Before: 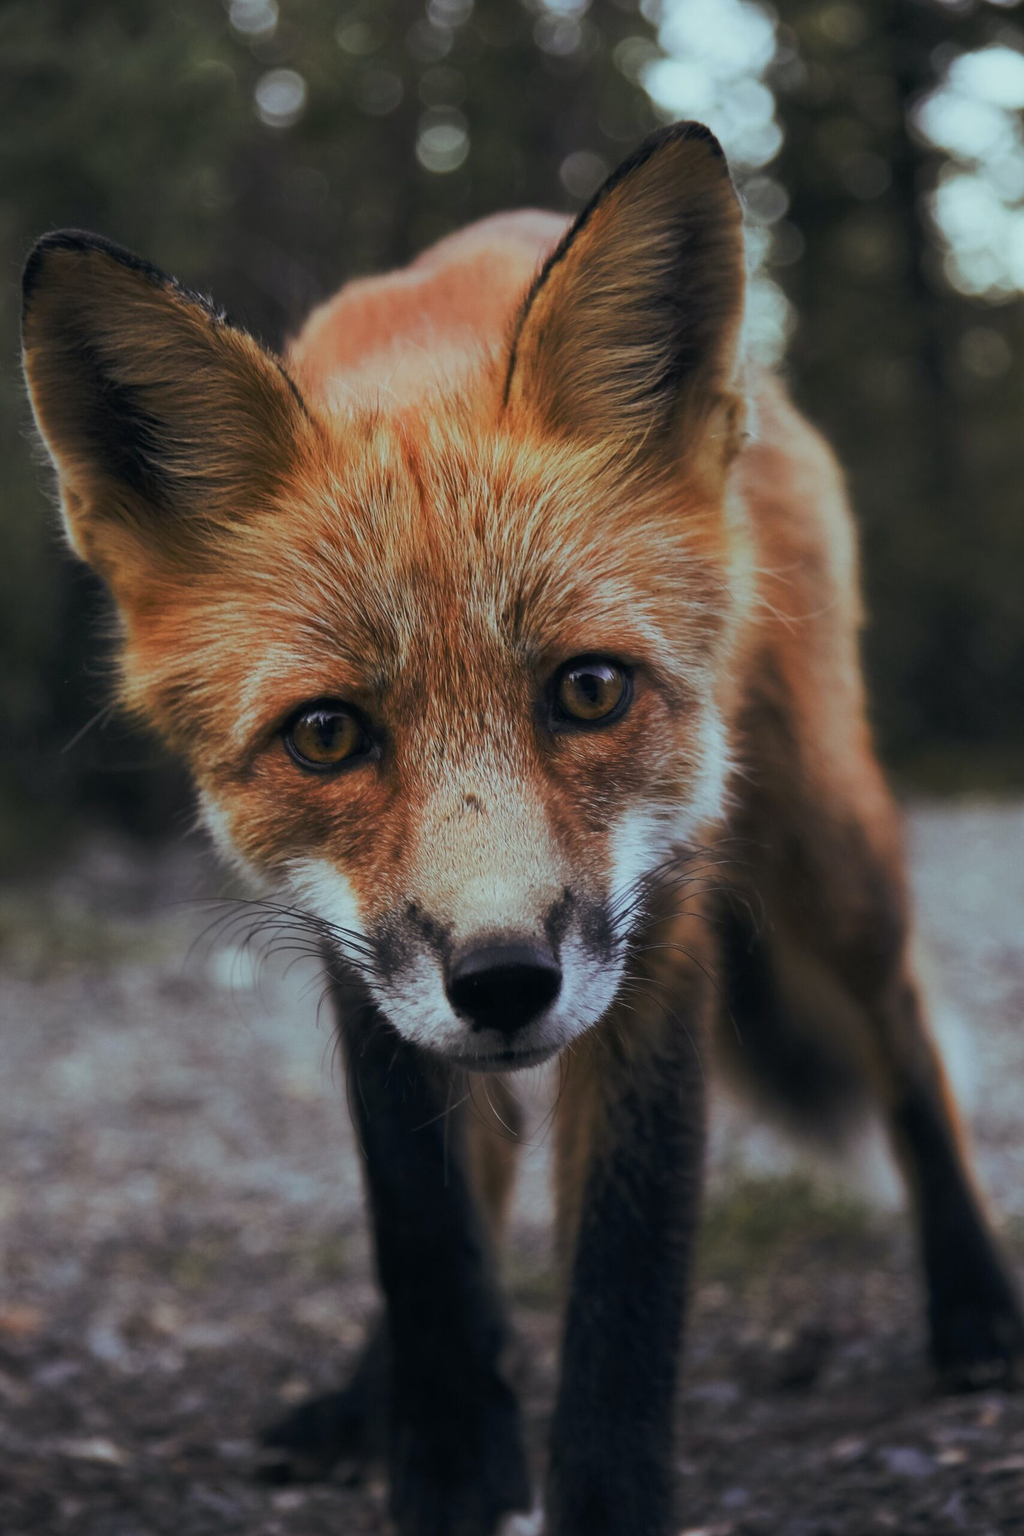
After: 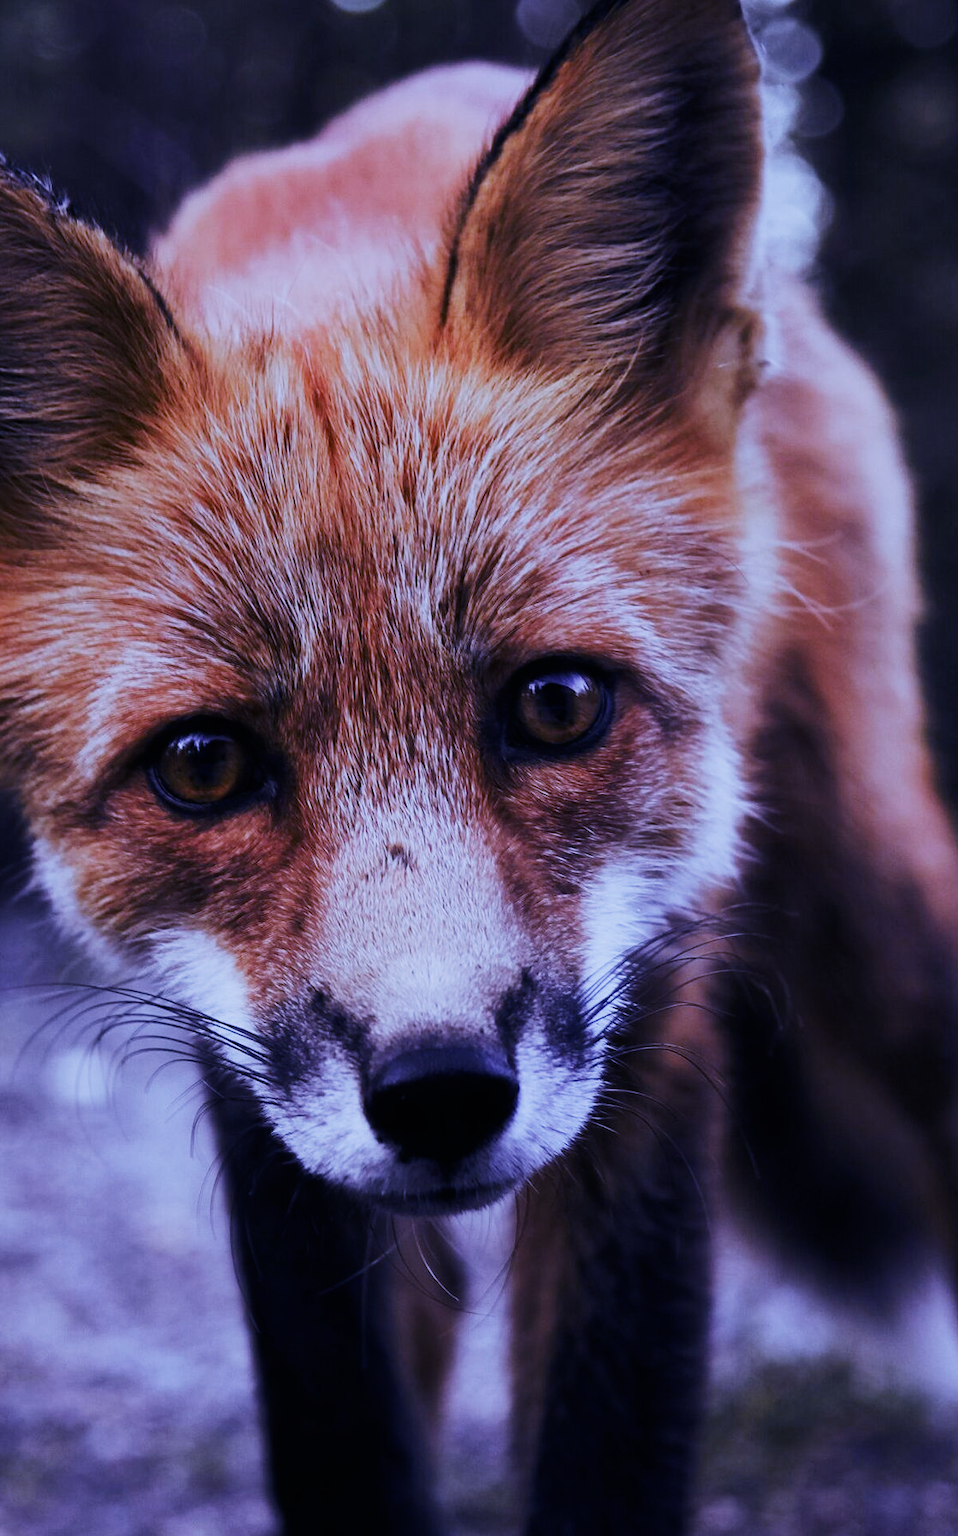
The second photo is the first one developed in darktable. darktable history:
crop and rotate: left 17.046%, top 10.659%, right 12.989%, bottom 14.553%
white balance: red 0.98, blue 1.61
sigmoid: contrast 1.7, skew -0.1, preserve hue 0%, red attenuation 0.1, red rotation 0.035, green attenuation 0.1, green rotation -0.017, blue attenuation 0.15, blue rotation -0.052, base primaries Rec2020
